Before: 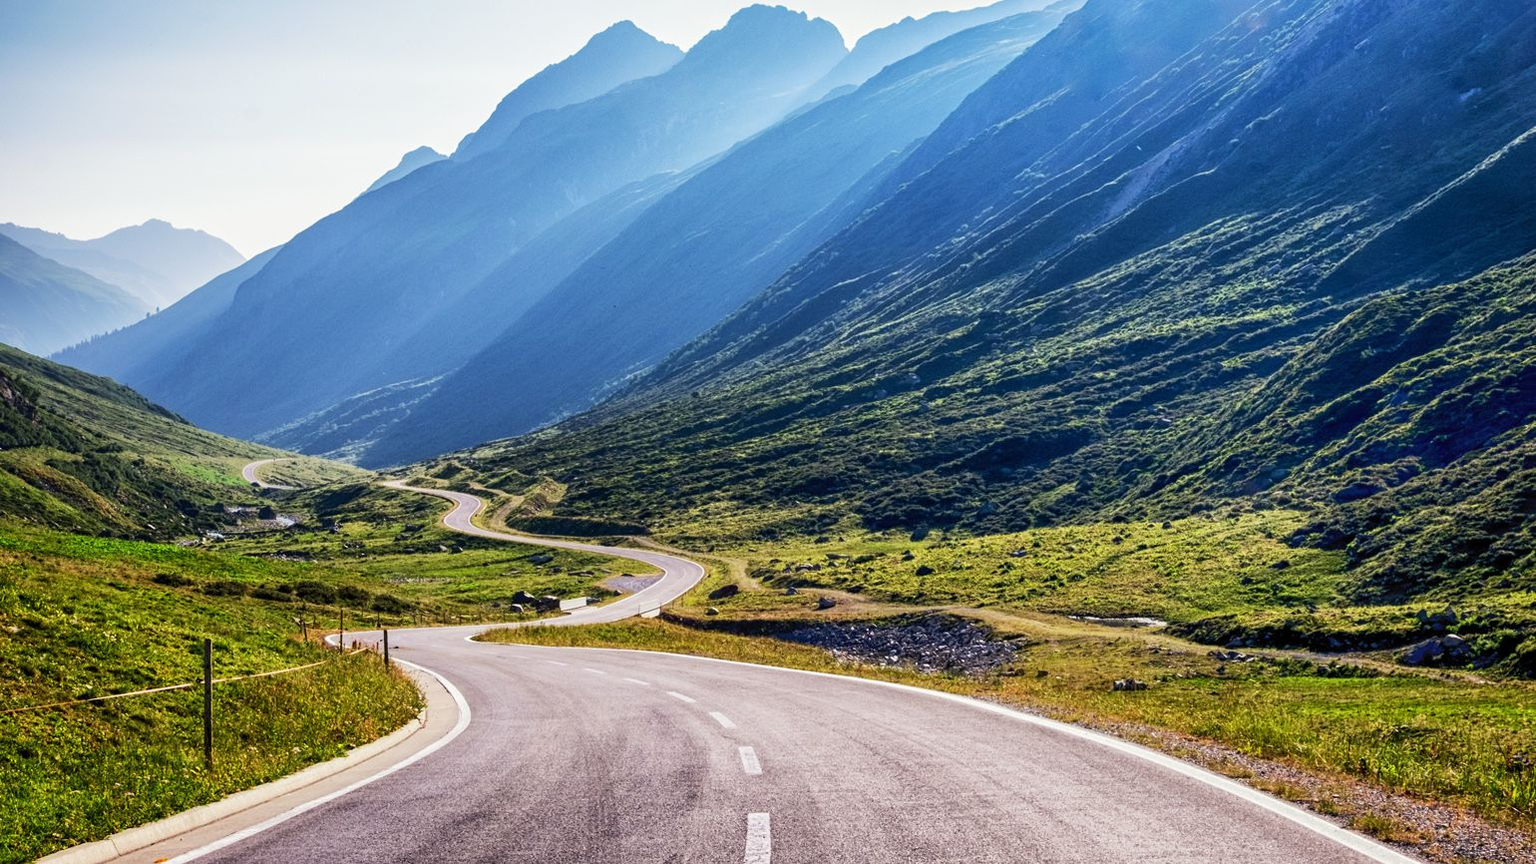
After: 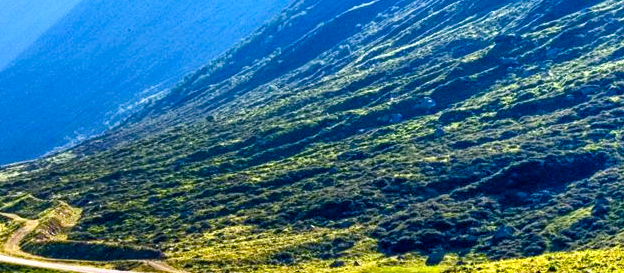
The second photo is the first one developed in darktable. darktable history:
crop: left 31.681%, top 32.096%, right 27.751%, bottom 36.328%
color balance rgb: perceptual saturation grading › global saturation 45.642%, perceptual saturation grading › highlights -25.301%, perceptual saturation grading › shadows 49.461%
exposure: exposure 0.736 EV, compensate exposure bias true, compensate highlight preservation false
